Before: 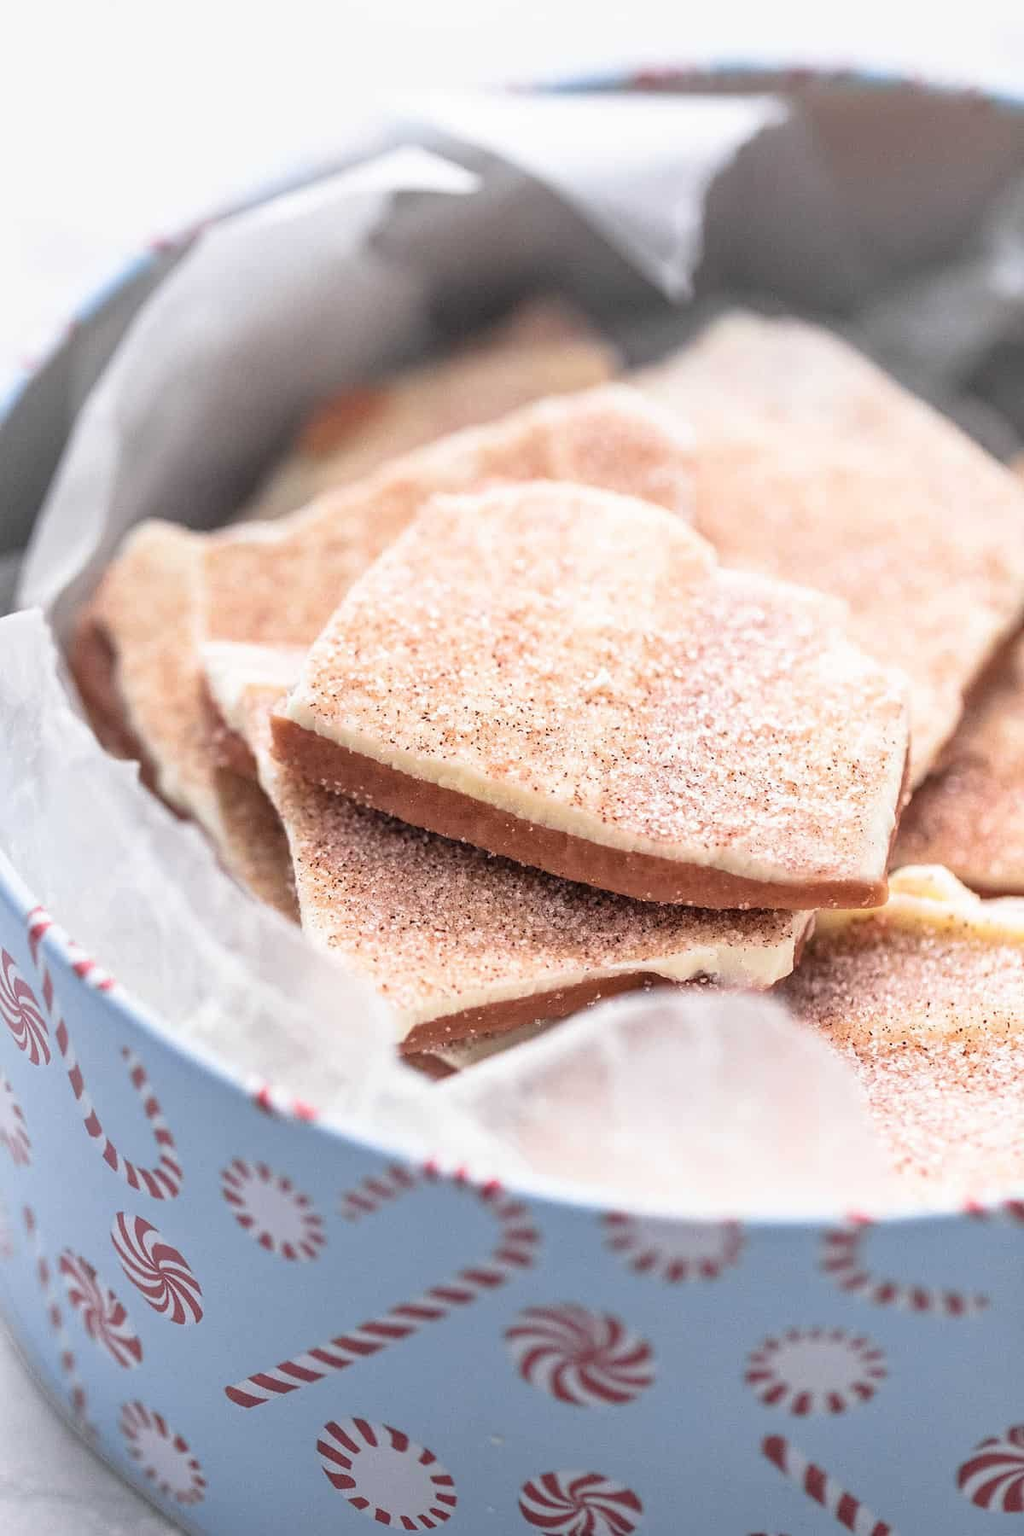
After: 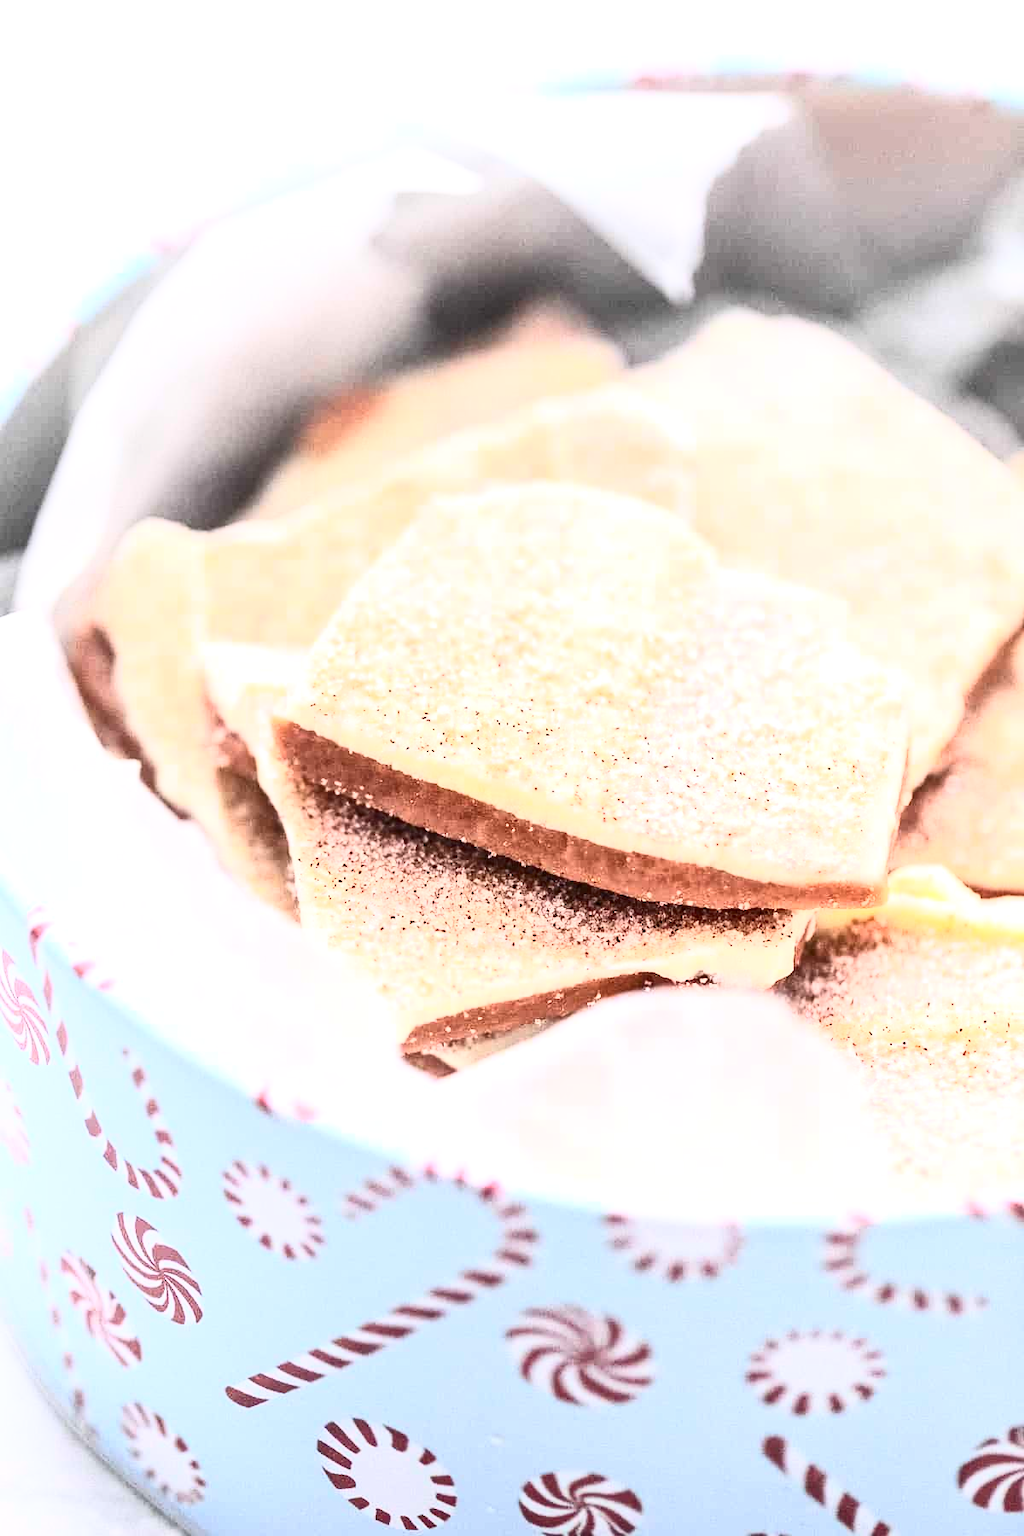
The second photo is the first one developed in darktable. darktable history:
exposure: black level correction 0.001, exposure 0.499 EV, compensate exposure bias true, compensate highlight preservation false
contrast brightness saturation: contrast 0.601, brightness 0.335, saturation 0.137
